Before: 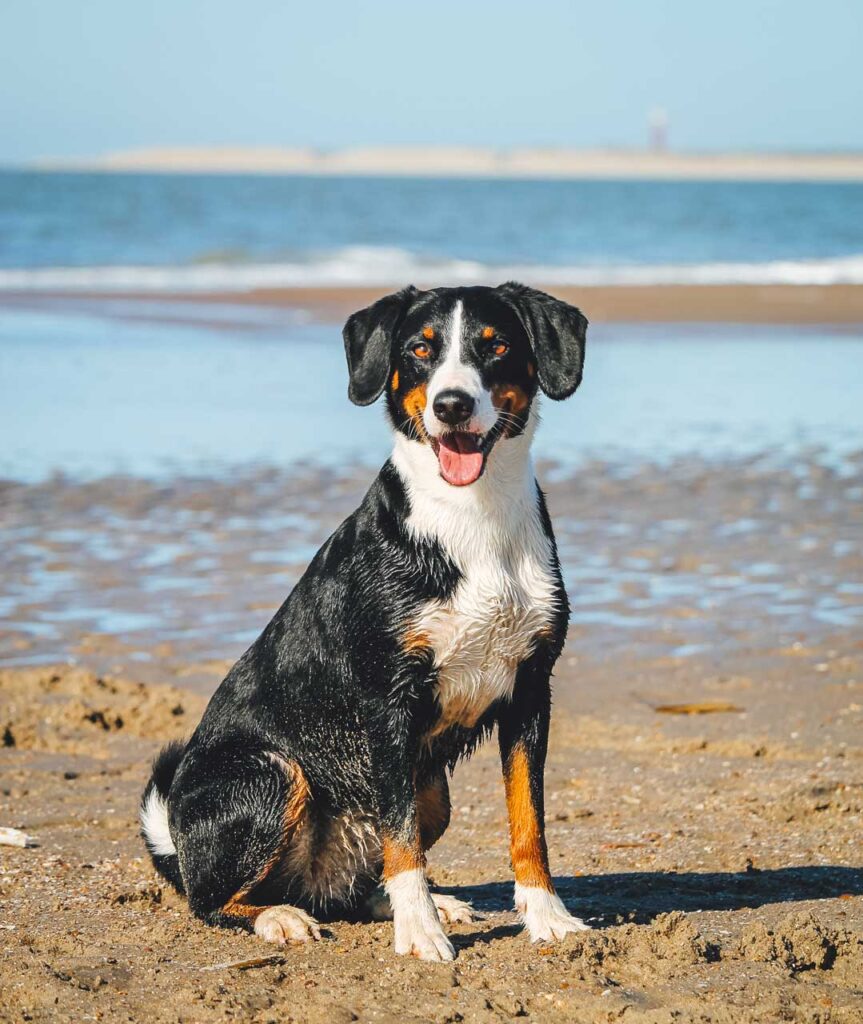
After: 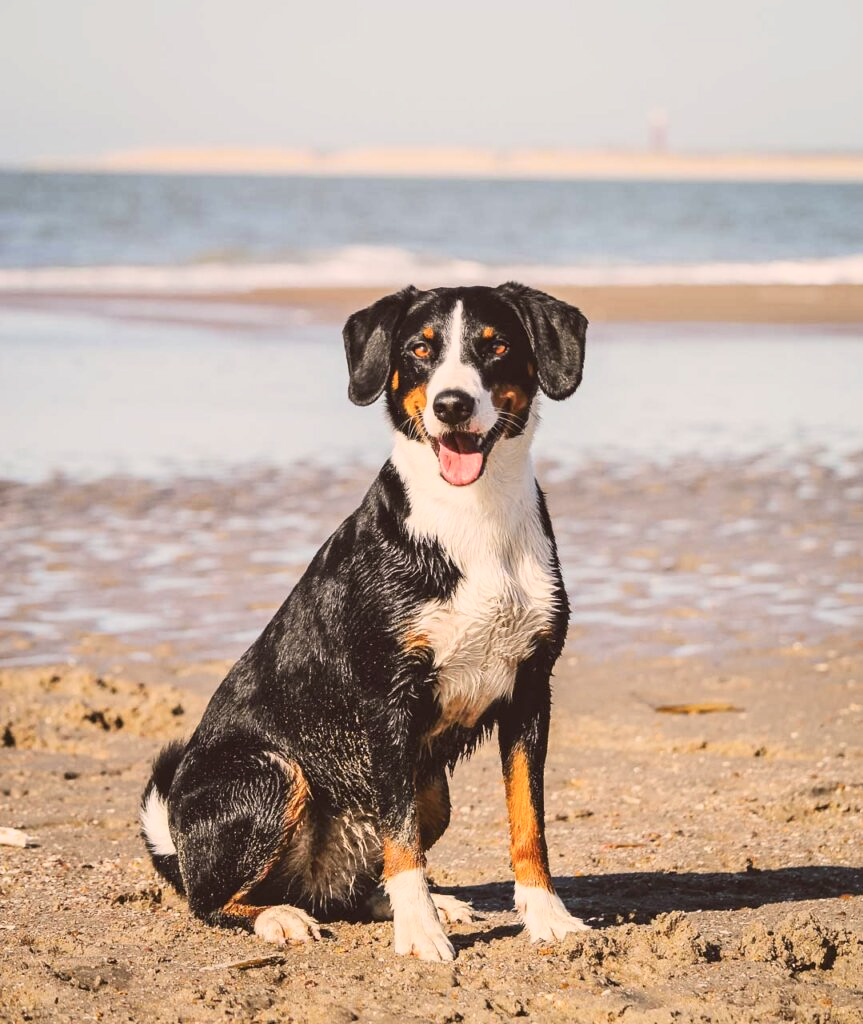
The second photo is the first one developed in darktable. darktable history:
tone curve: curves: ch0 [(0, 0.038) (0.193, 0.212) (0.461, 0.502) (0.634, 0.709) (0.852, 0.89) (1, 0.967)]; ch1 [(0, 0) (0.35, 0.356) (0.45, 0.453) (0.504, 0.503) (0.532, 0.524) (0.558, 0.555) (0.735, 0.762) (1, 1)]; ch2 [(0, 0) (0.281, 0.266) (0.456, 0.469) (0.5, 0.5) (0.533, 0.545) (0.606, 0.598) (0.646, 0.654) (1, 1)], color space Lab, independent channels, preserve colors none
tone equalizer: on, module defaults
color correction: highlights a* 10.21, highlights b* 9.79, shadows a* 8.61, shadows b* 7.88, saturation 0.8
